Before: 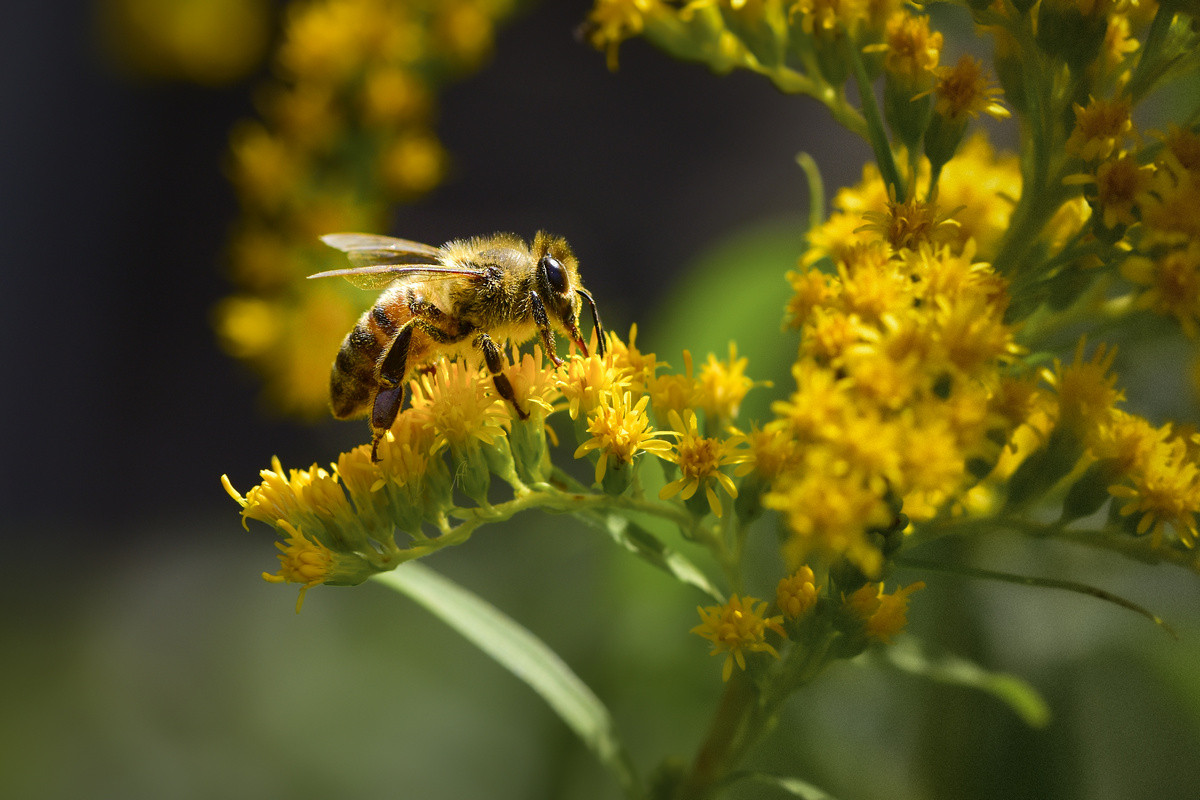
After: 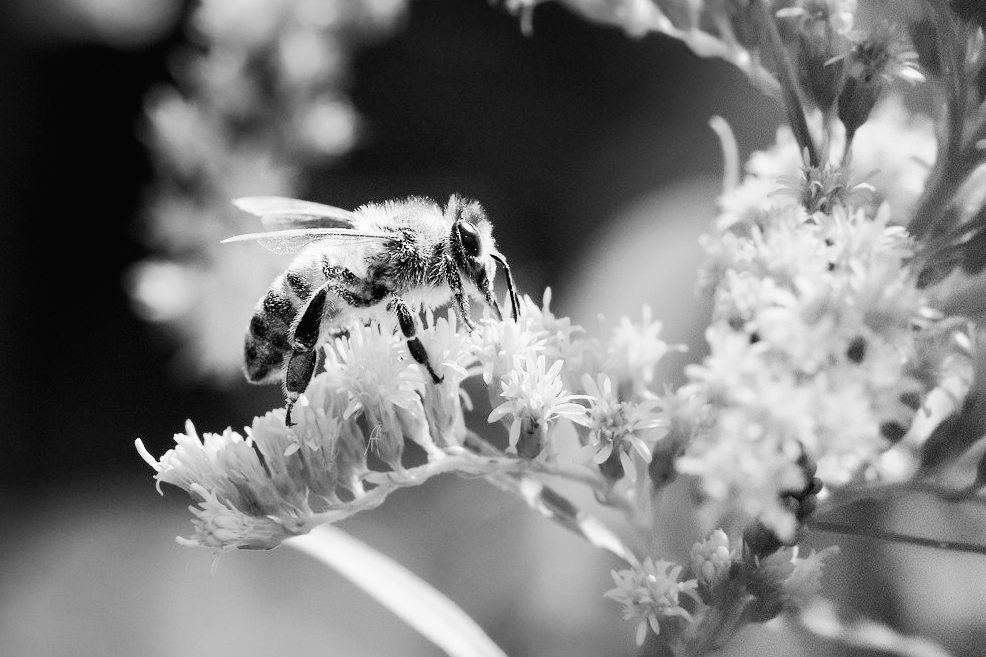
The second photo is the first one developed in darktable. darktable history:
tone curve: curves: ch0 [(0, 0.013) (0.054, 0.018) (0.205, 0.191) (0.289, 0.292) (0.39, 0.424) (0.493, 0.551) (0.666, 0.743) (0.795, 0.841) (1, 0.998)]; ch1 [(0, 0) (0.385, 0.343) (0.439, 0.415) (0.494, 0.495) (0.501, 0.501) (0.51, 0.509) (0.548, 0.554) (0.586, 0.614) (0.66, 0.706) (0.783, 0.804) (1, 1)]; ch2 [(0, 0) (0.304, 0.31) (0.403, 0.399) (0.441, 0.428) (0.47, 0.469) (0.498, 0.496) (0.524, 0.538) (0.566, 0.579) (0.633, 0.665) (0.7, 0.711) (1, 1)], color space Lab, independent channels, preserve colors none
filmic rgb: white relative exposure 3.9 EV, hardness 4.26
crop and rotate: left 7.196%, top 4.574%, right 10.605%, bottom 13.178%
exposure: black level correction 0, exposure 1.1 EV, compensate highlight preservation false
tone equalizer: -8 EV -0.417 EV, -7 EV -0.389 EV, -6 EV -0.333 EV, -5 EV -0.222 EV, -3 EV 0.222 EV, -2 EV 0.333 EV, -1 EV 0.389 EV, +0 EV 0.417 EV, edges refinement/feathering 500, mask exposure compensation -1.57 EV, preserve details no
monochrome: on, module defaults
